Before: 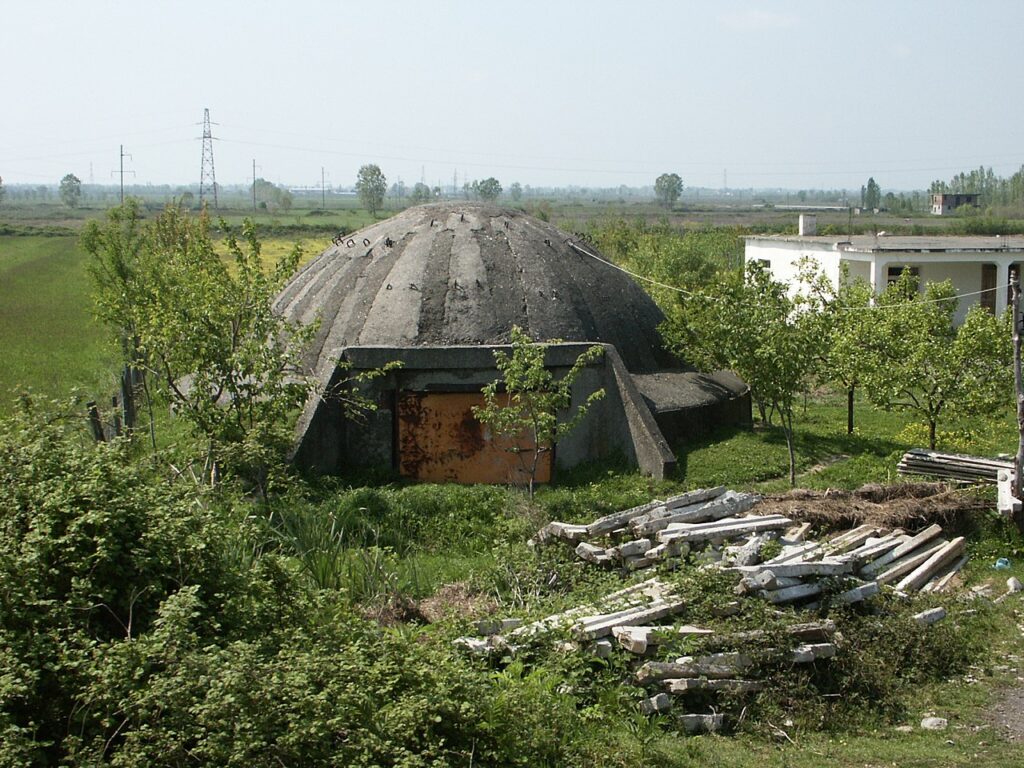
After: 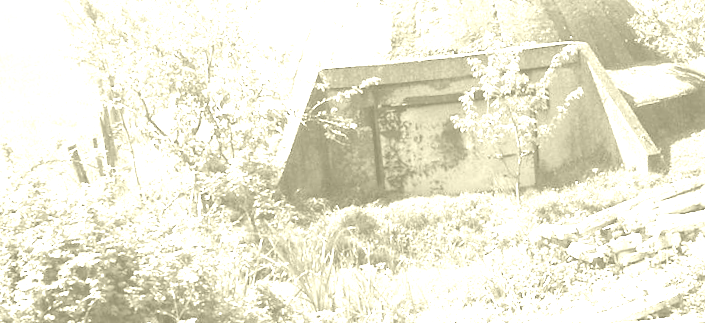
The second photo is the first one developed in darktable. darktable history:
colorize: hue 43.2°, saturation 40%, version 1
crop: top 36.498%, right 27.964%, bottom 14.995%
levels: levels [0.012, 0.367, 0.697]
rotate and perspective: rotation -5°, crop left 0.05, crop right 0.952, crop top 0.11, crop bottom 0.89
exposure: black level correction 0, exposure 1.975 EV, compensate exposure bias true, compensate highlight preservation false
color balance: mode lift, gamma, gain (sRGB), lift [0.97, 1, 1, 1], gamma [1.03, 1, 1, 1]
